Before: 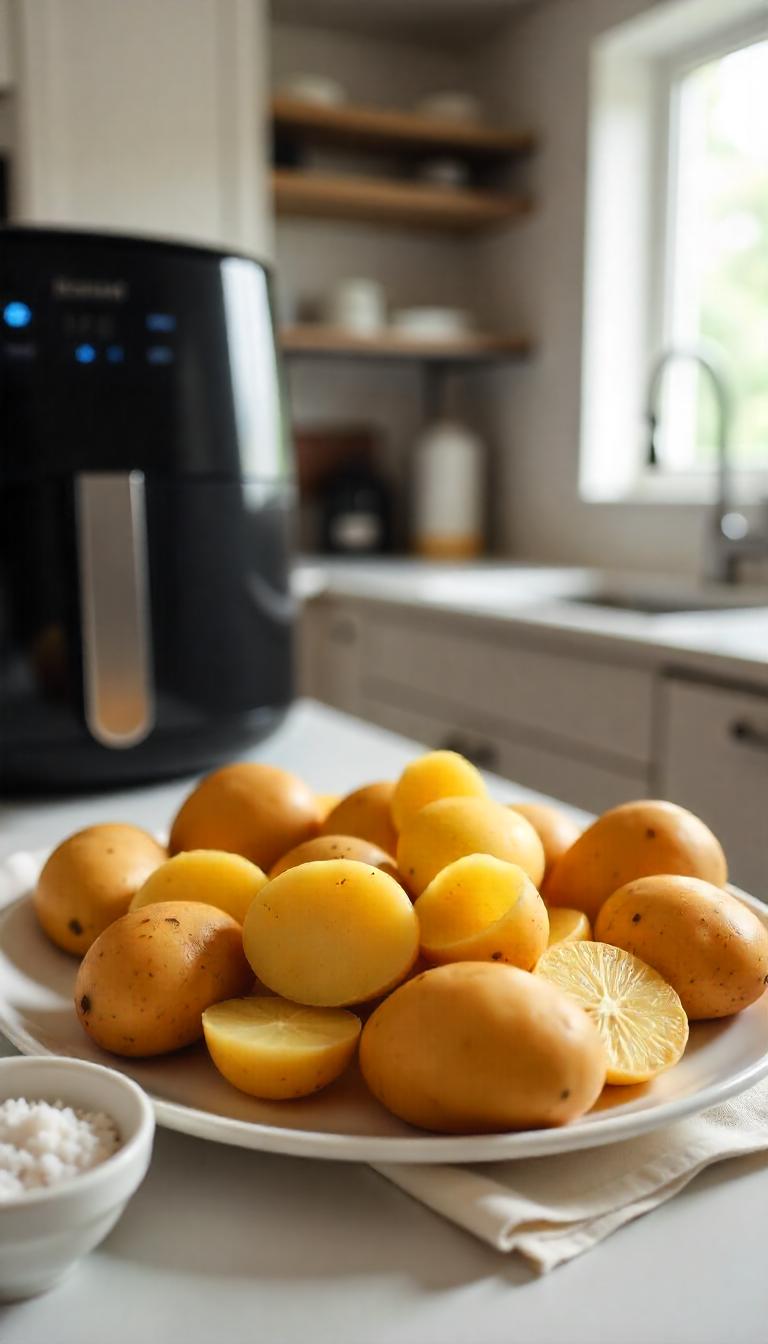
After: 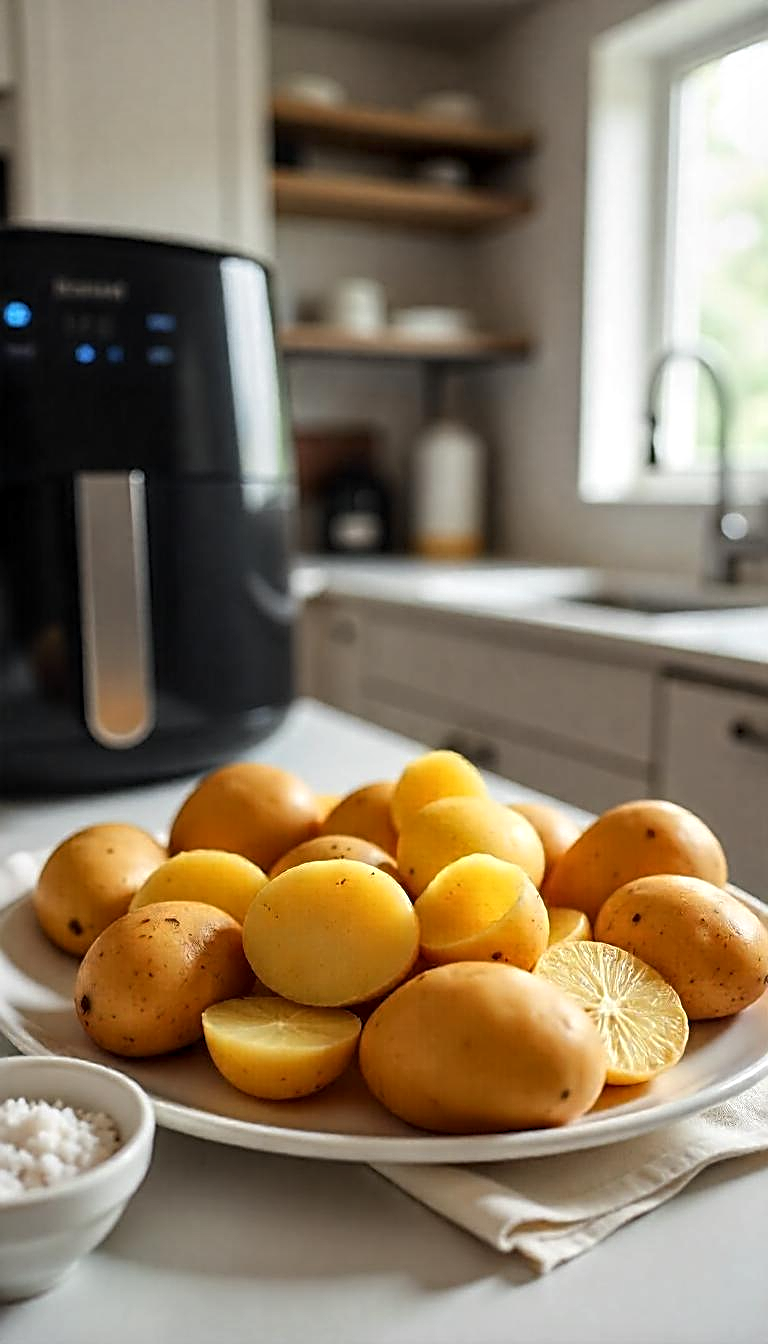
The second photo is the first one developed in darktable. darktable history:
sharpen: radius 2.817, amount 0.715
local contrast: on, module defaults
